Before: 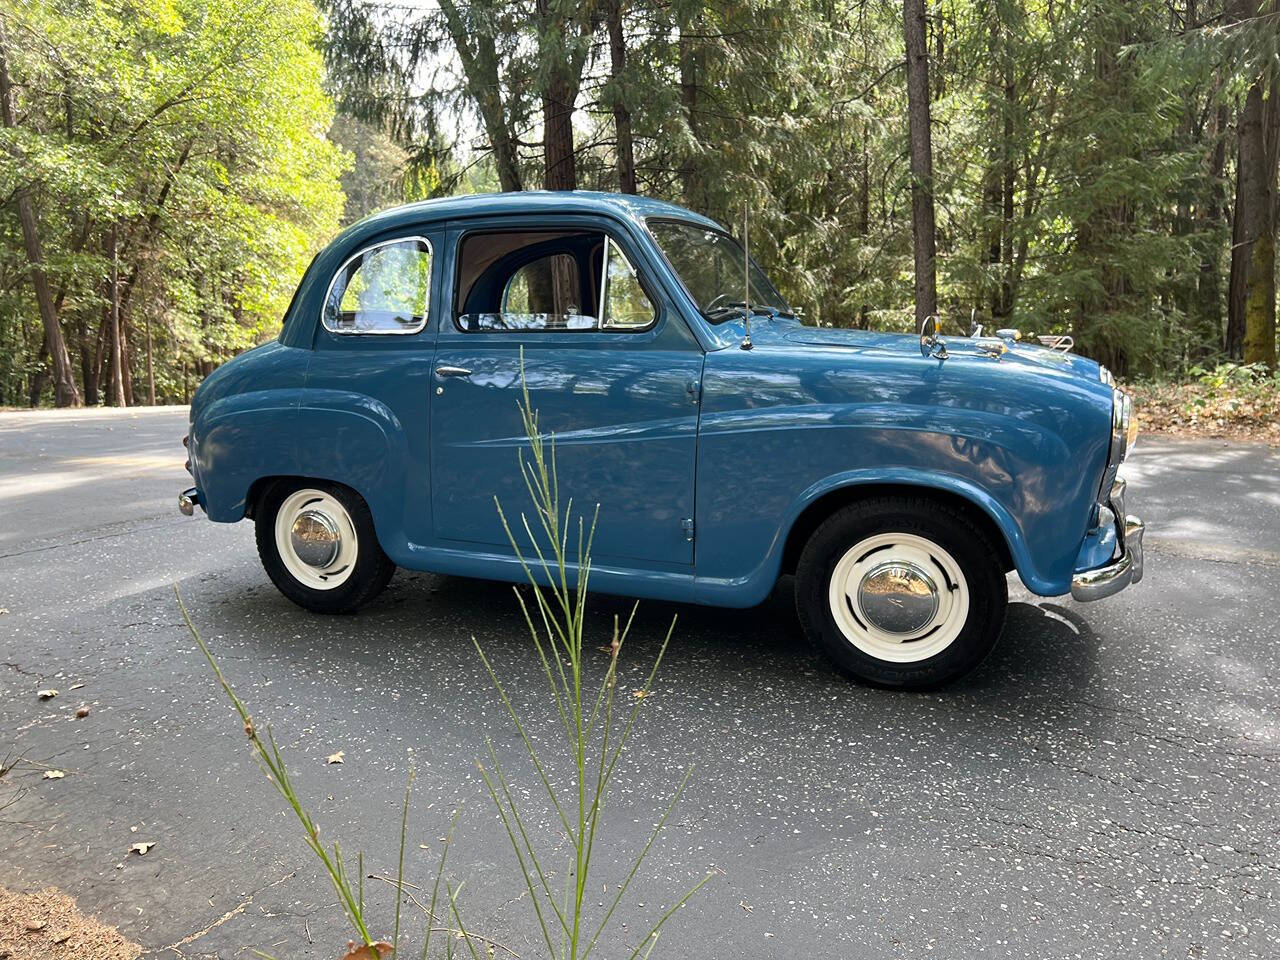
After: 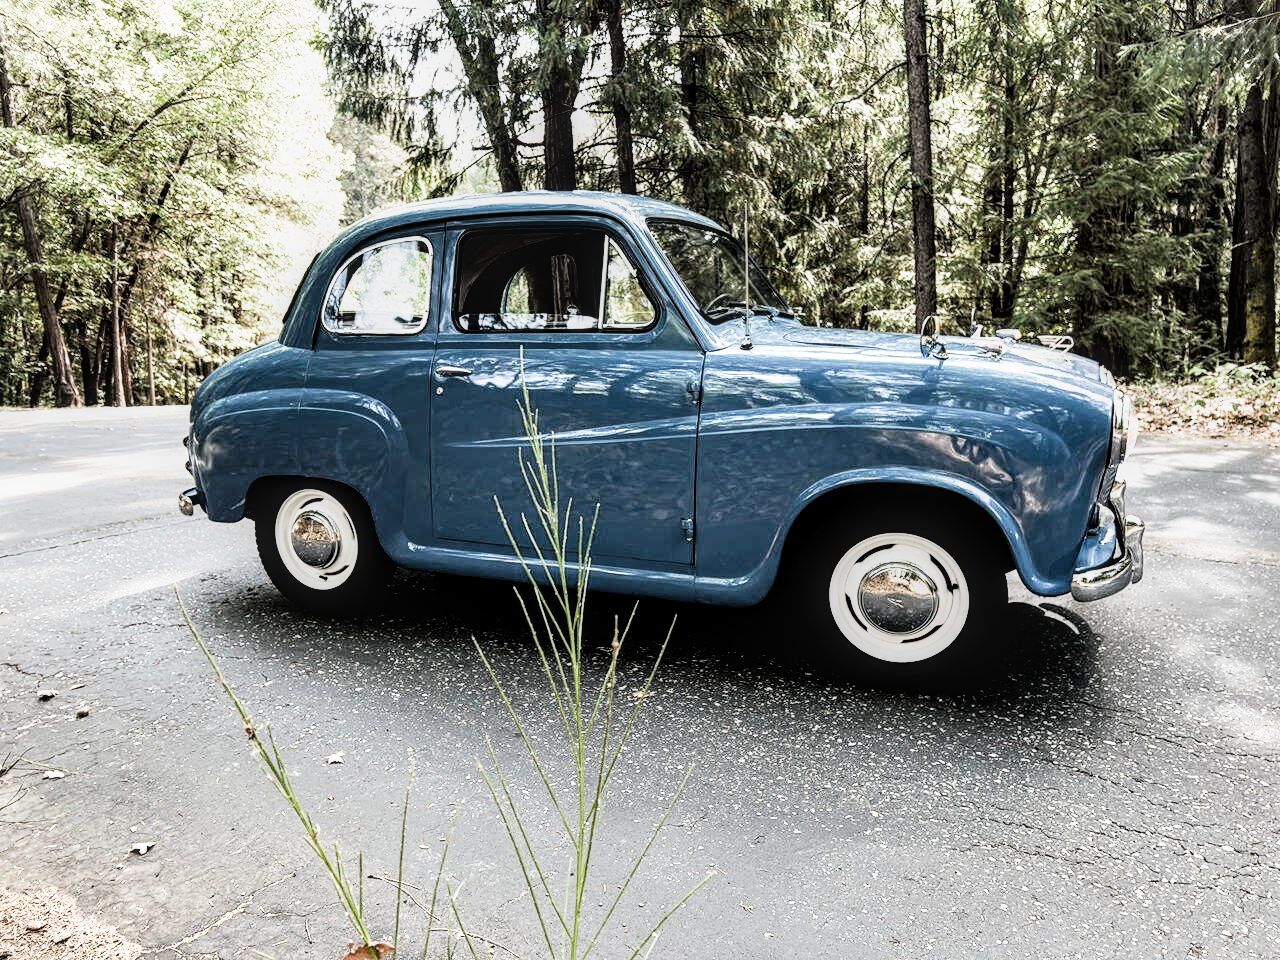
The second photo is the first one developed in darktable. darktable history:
color correction: highlights b* -0.039, saturation 0.87
filmic rgb: black relative exposure -5.43 EV, white relative exposure 2.88 EV, dynamic range scaling -37.02%, hardness 3.99, contrast 1.607, highlights saturation mix -1.07%, color science v4 (2020)
local contrast: highlights 23%, detail 130%
contrast brightness saturation: contrast 0.136
tone equalizer: -8 EV -0.765 EV, -7 EV -0.738 EV, -6 EV -0.58 EV, -5 EV -0.372 EV, -3 EV 0.369 EV, -2 EV 0.6 EV, -1 EV 0.693 EV, +0 EV 0.743 EV
